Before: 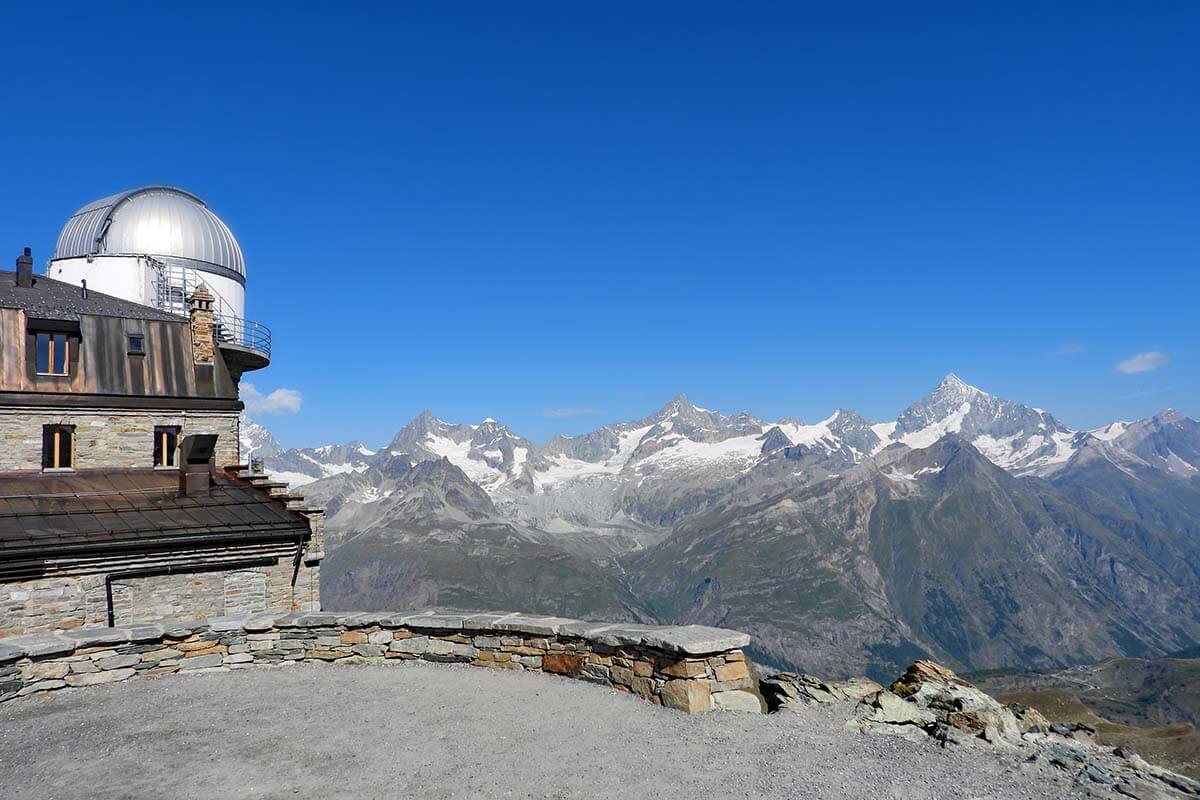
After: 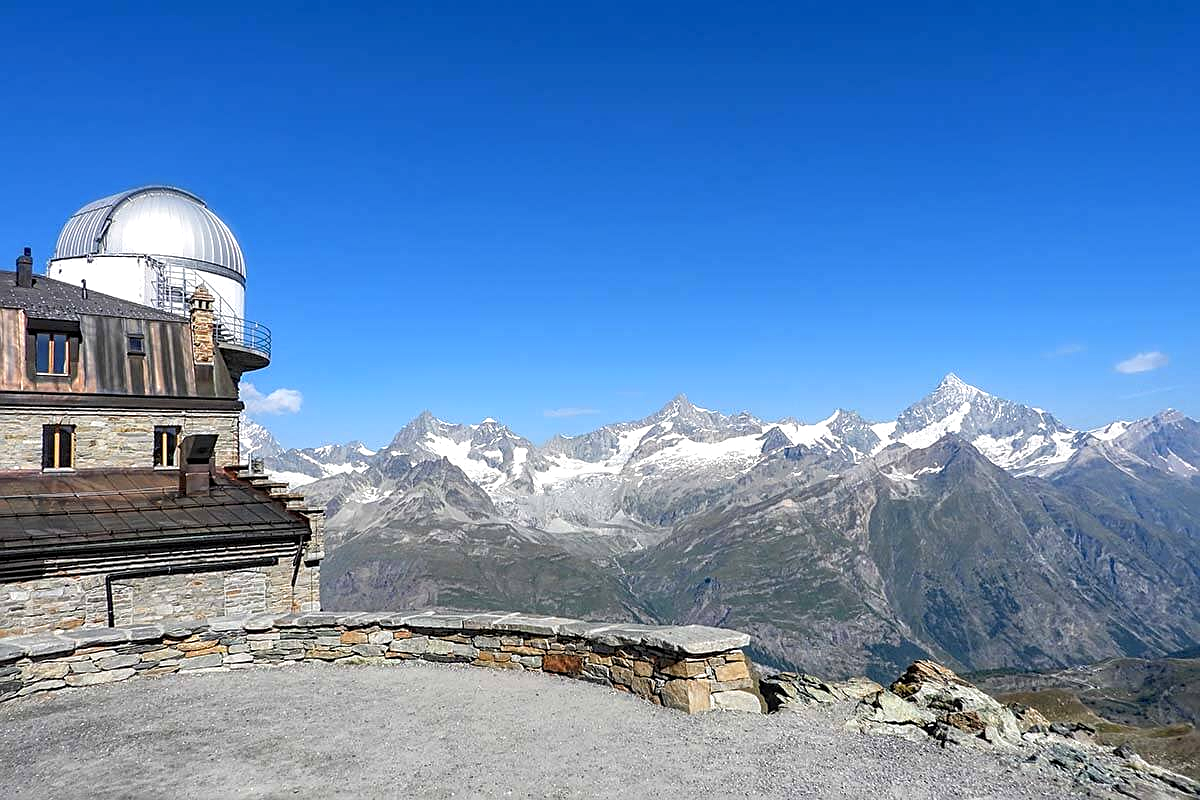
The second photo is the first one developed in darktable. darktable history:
sharpen: on, module defaults
local contrast: on, module defaults
exposure: exposure 0.367 EV, compensate exposure bias true, compensate highlight preservation false
